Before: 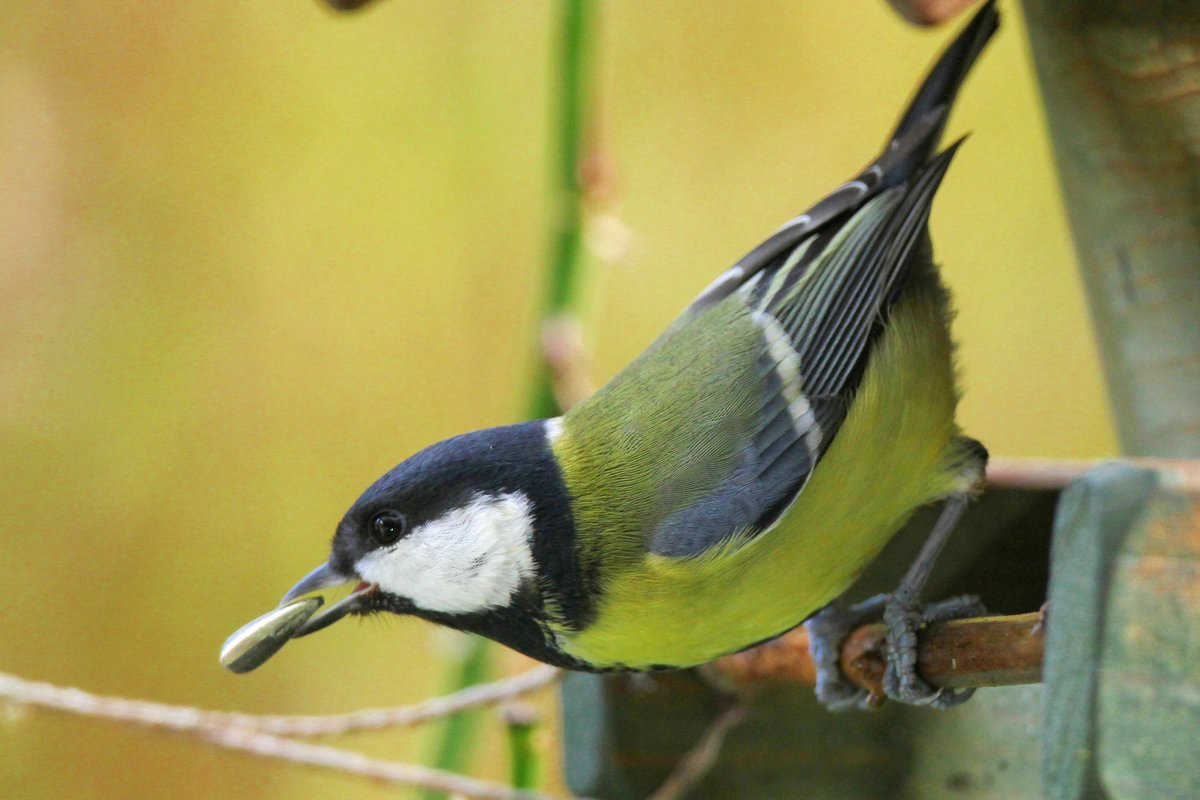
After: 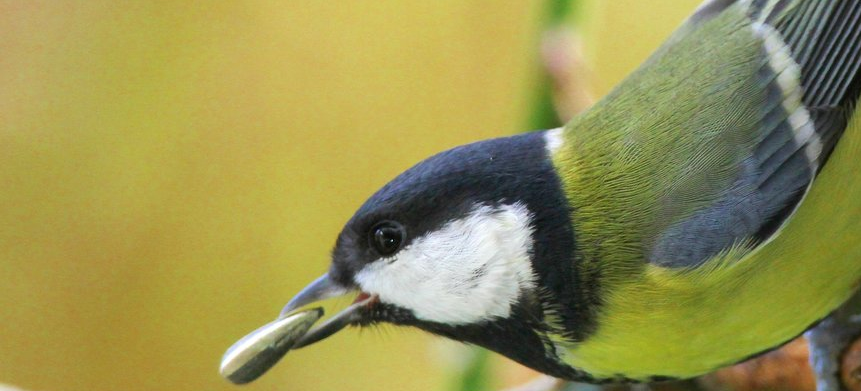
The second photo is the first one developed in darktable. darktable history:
crop: top 36.192%, right 28.242%, bottom 14.885%
